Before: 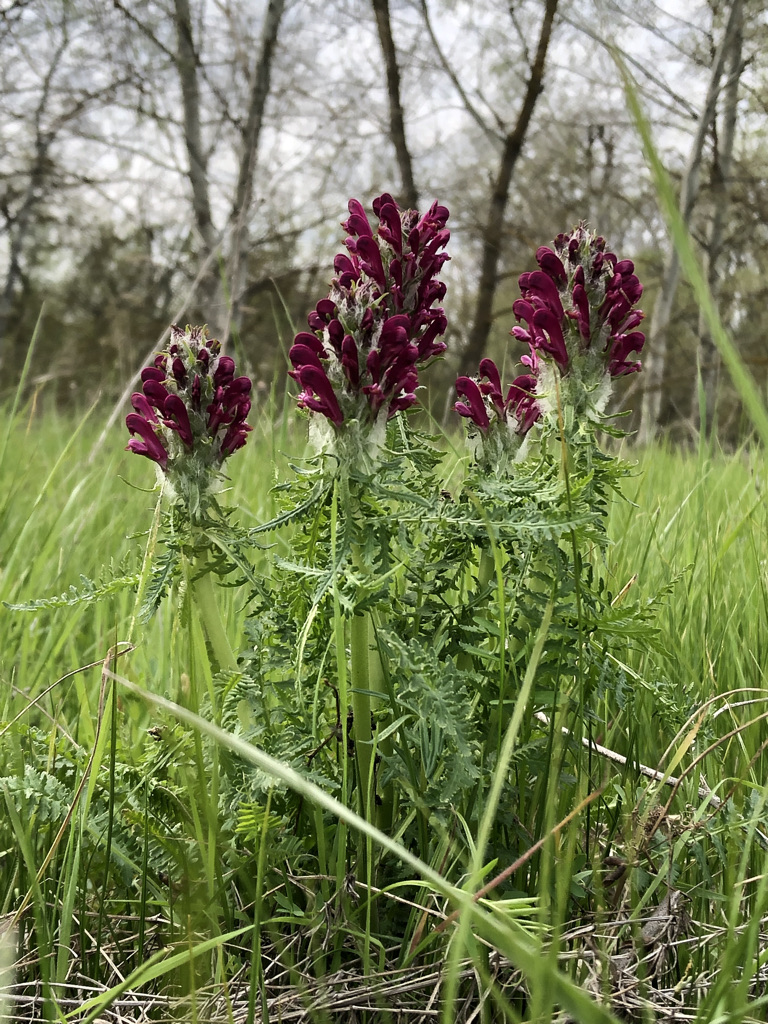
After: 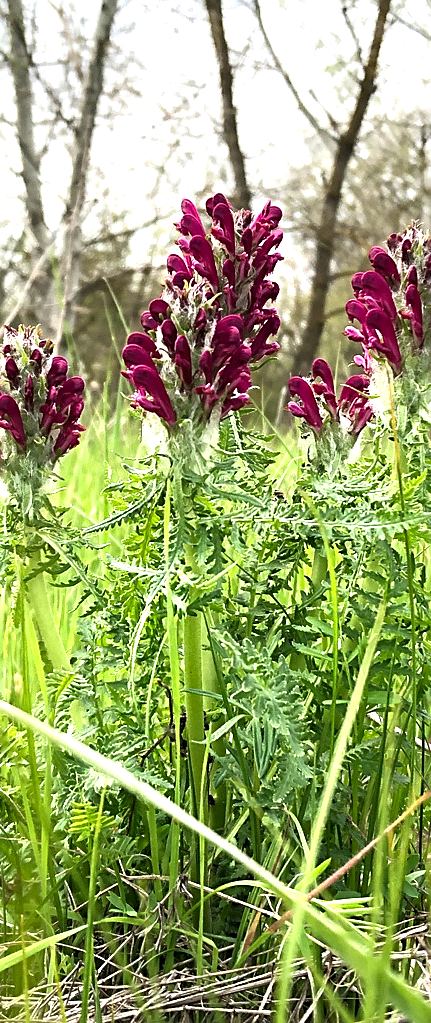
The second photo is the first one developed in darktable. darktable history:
exposure: black level correction 0, exposure 1.2 EV, compensate highlight preservation false
sharpen: on, module defaults
crop: left 21.86%, right 22.019%, bottom 0.009%
